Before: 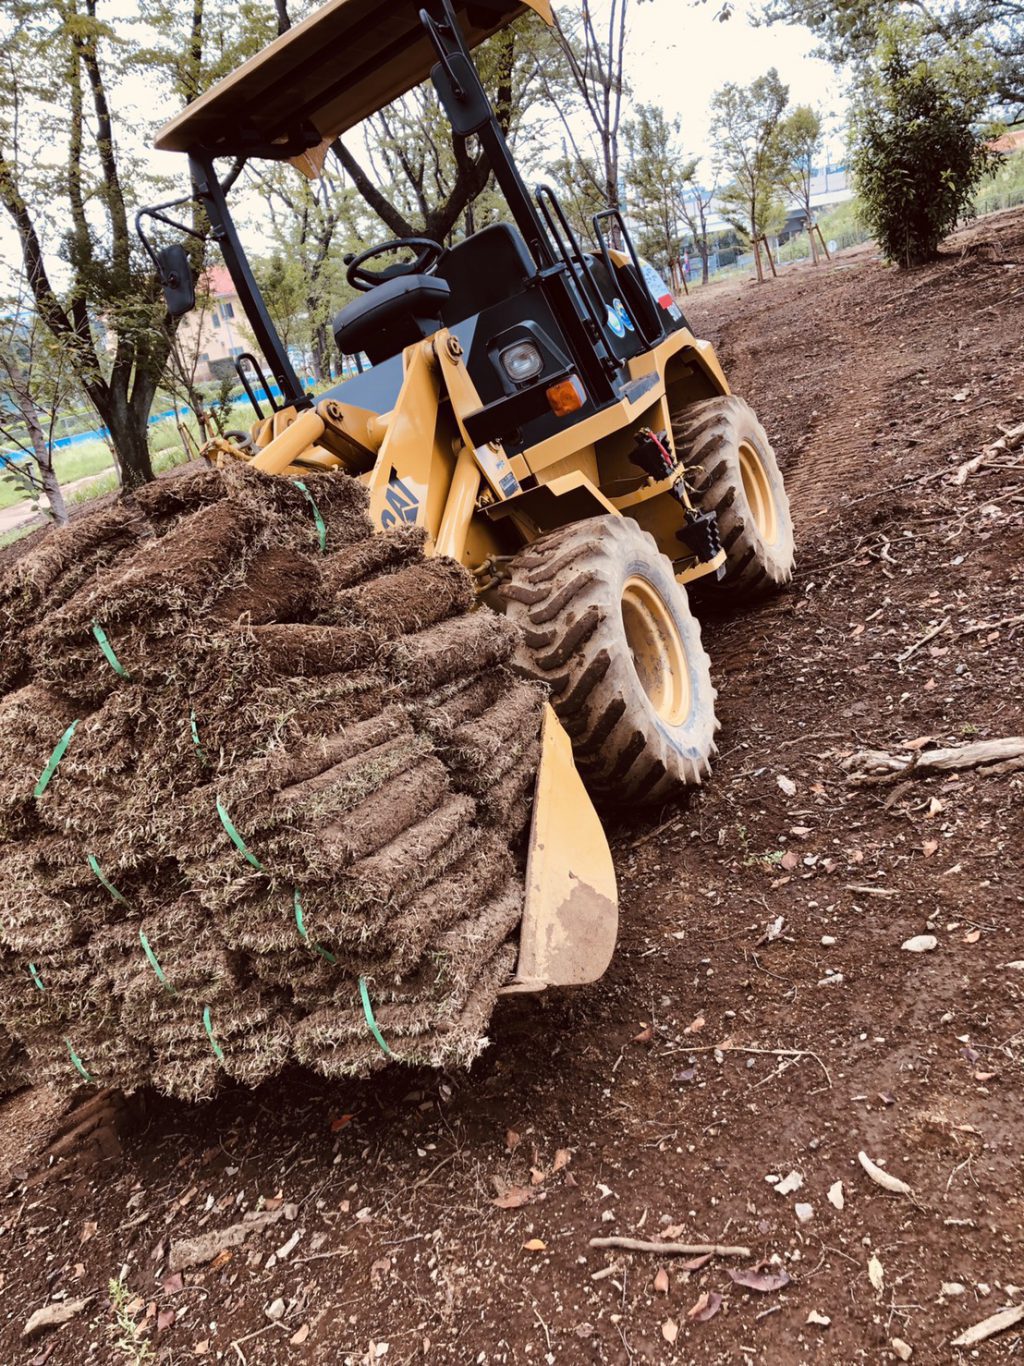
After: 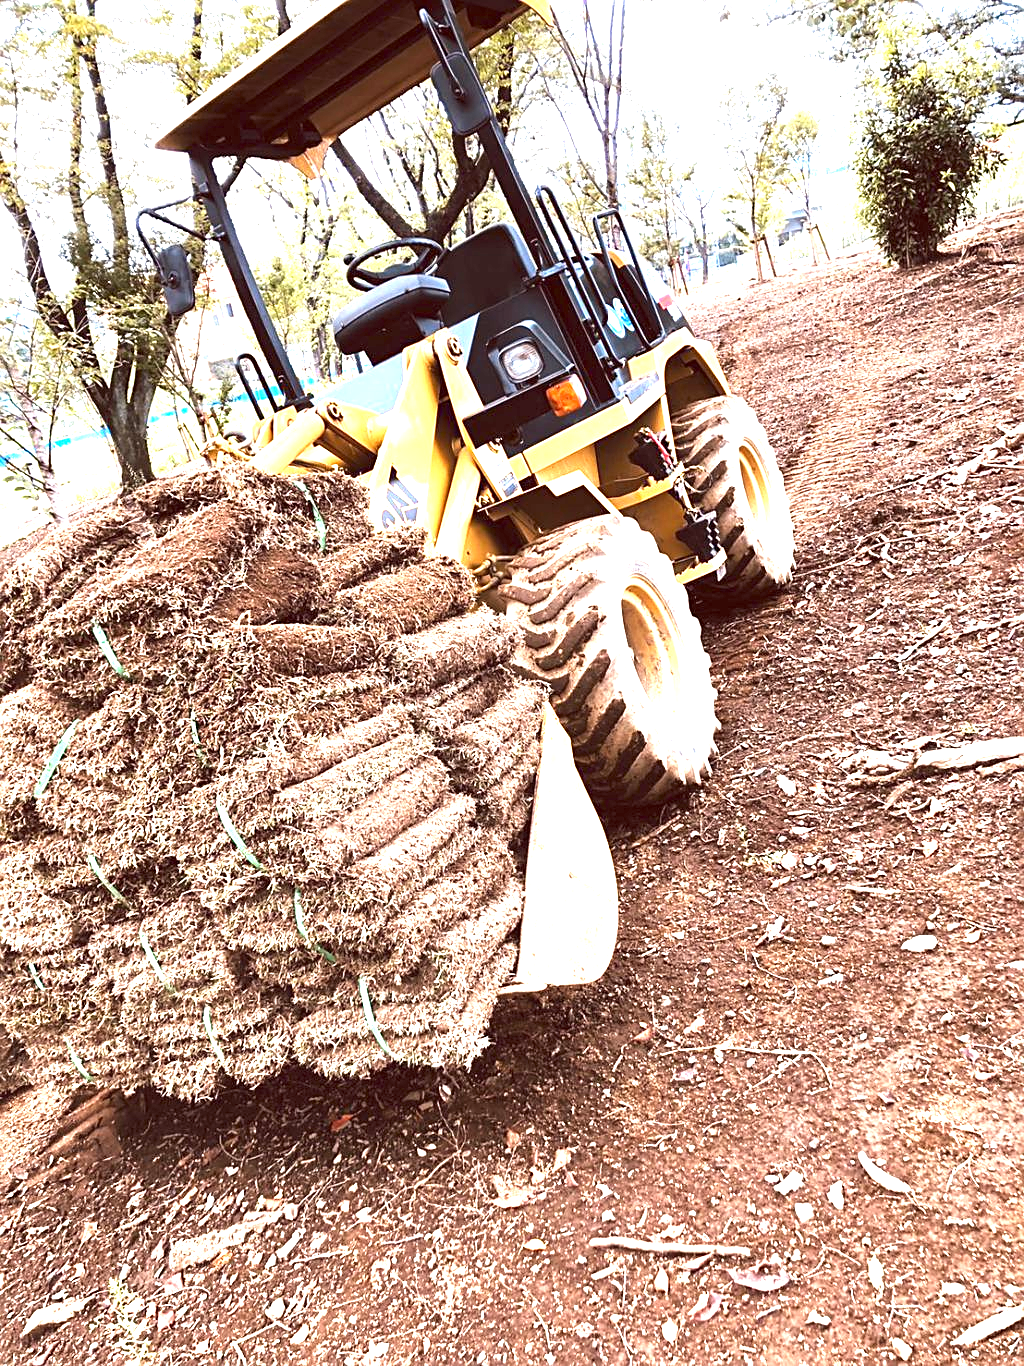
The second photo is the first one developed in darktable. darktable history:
exposure: exposure 1.998 EV, compensate highlight preservation false
sharpen: on, module defaults
